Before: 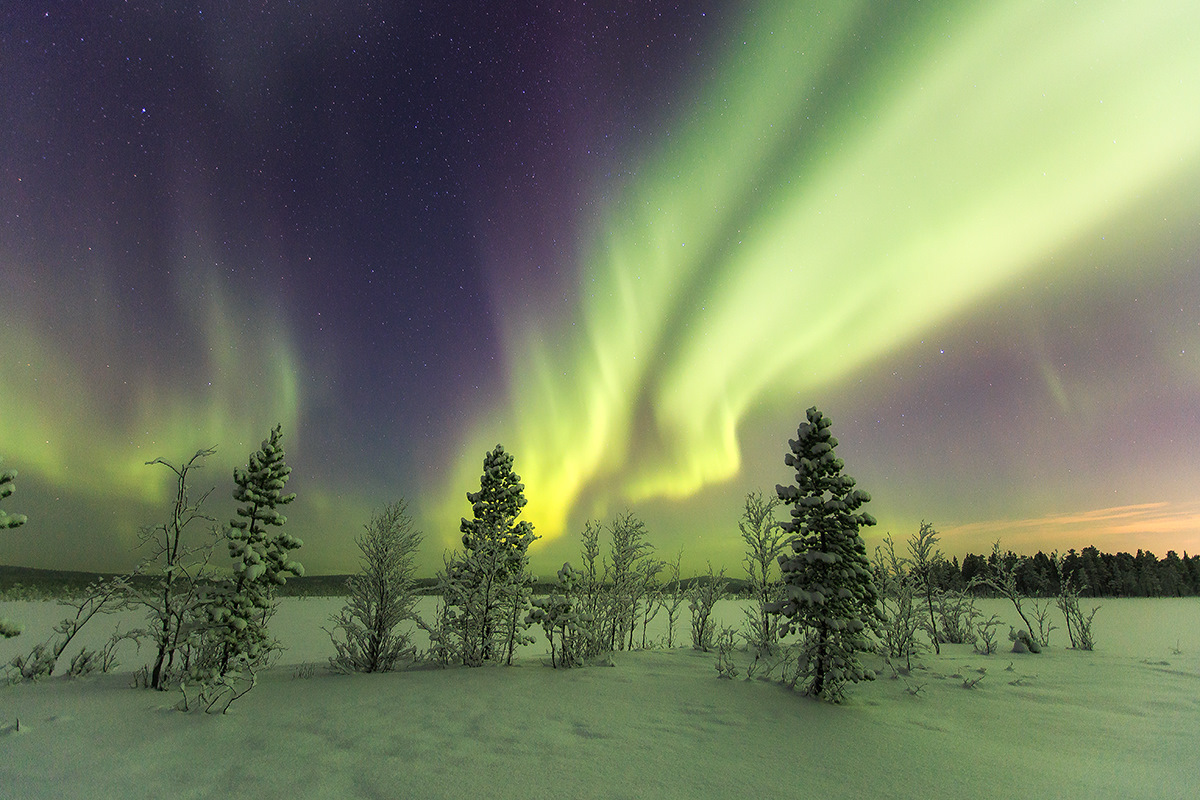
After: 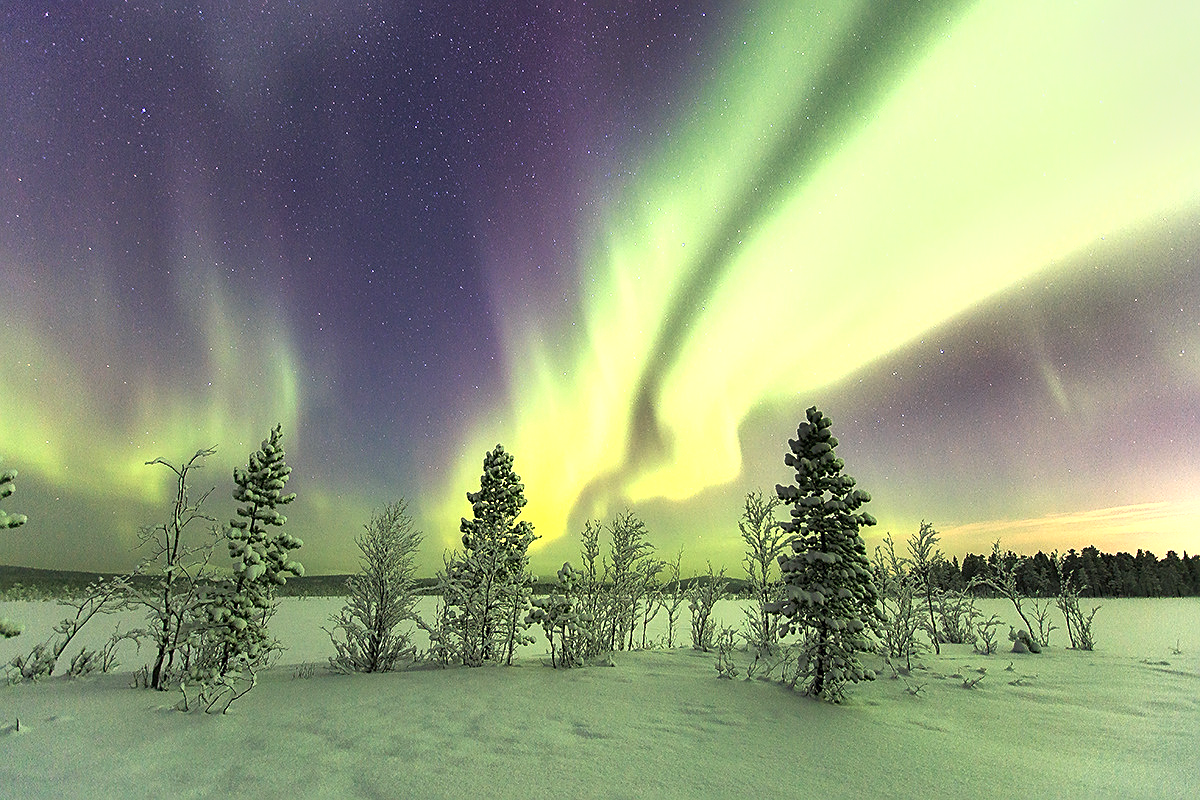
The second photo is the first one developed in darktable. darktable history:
shadows and highlights: highlights color adjustment 0.197%, low approximation 0.01, soften with gaussian
exposure: black level correction 0, exposure 0.949 EV, compensate exposure bias true, compensate highlight preservation false
contrast brightness saturation: saturation -0.063
sharpen: on, module defaults
